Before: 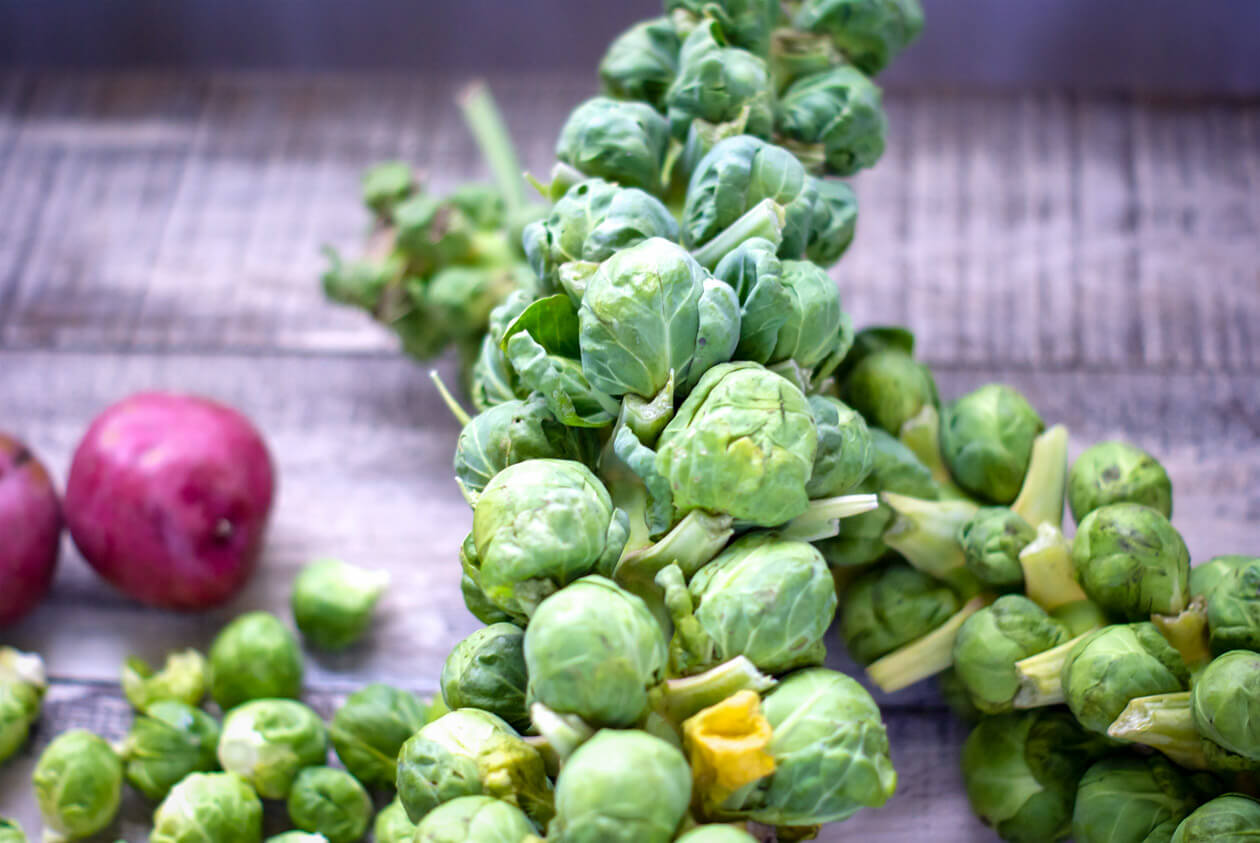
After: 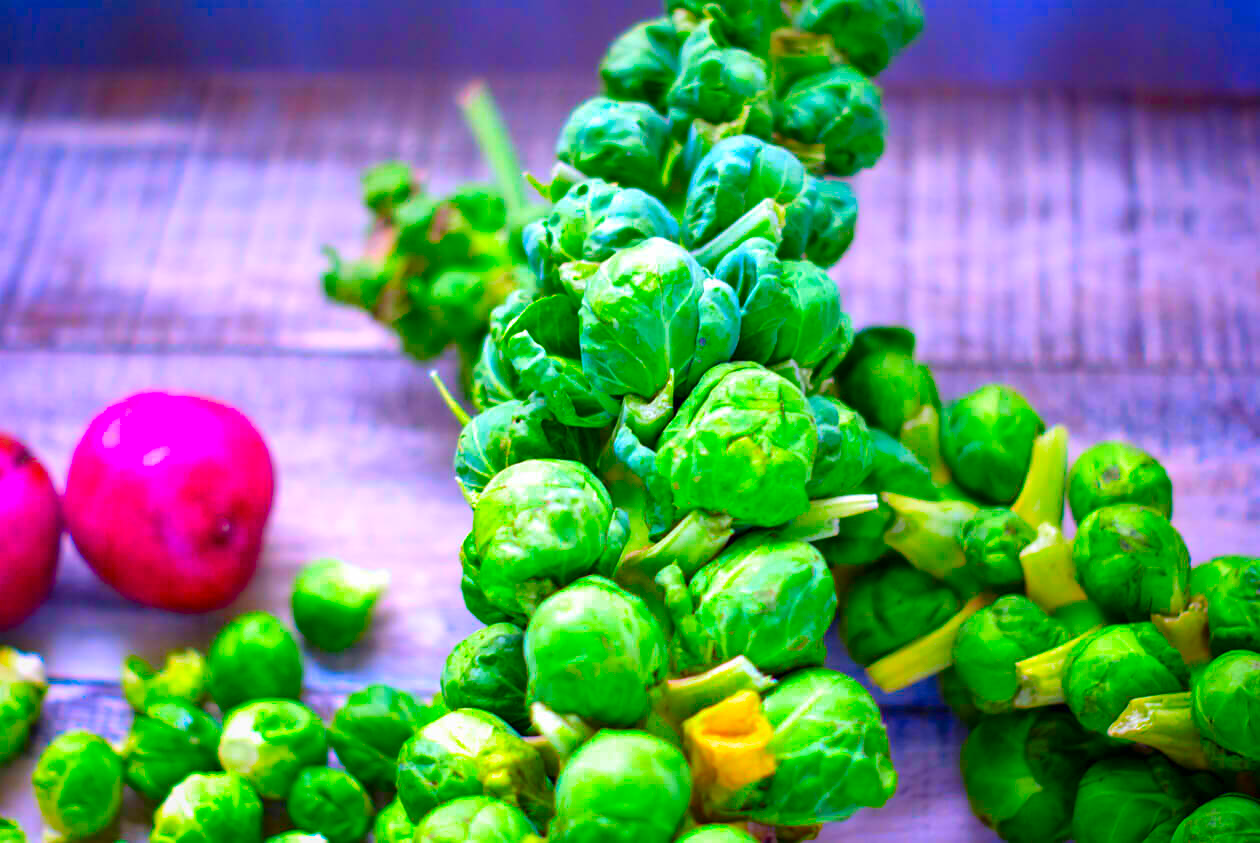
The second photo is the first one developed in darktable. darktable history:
color correction: highlights b* 0.057, saturation 2.97
